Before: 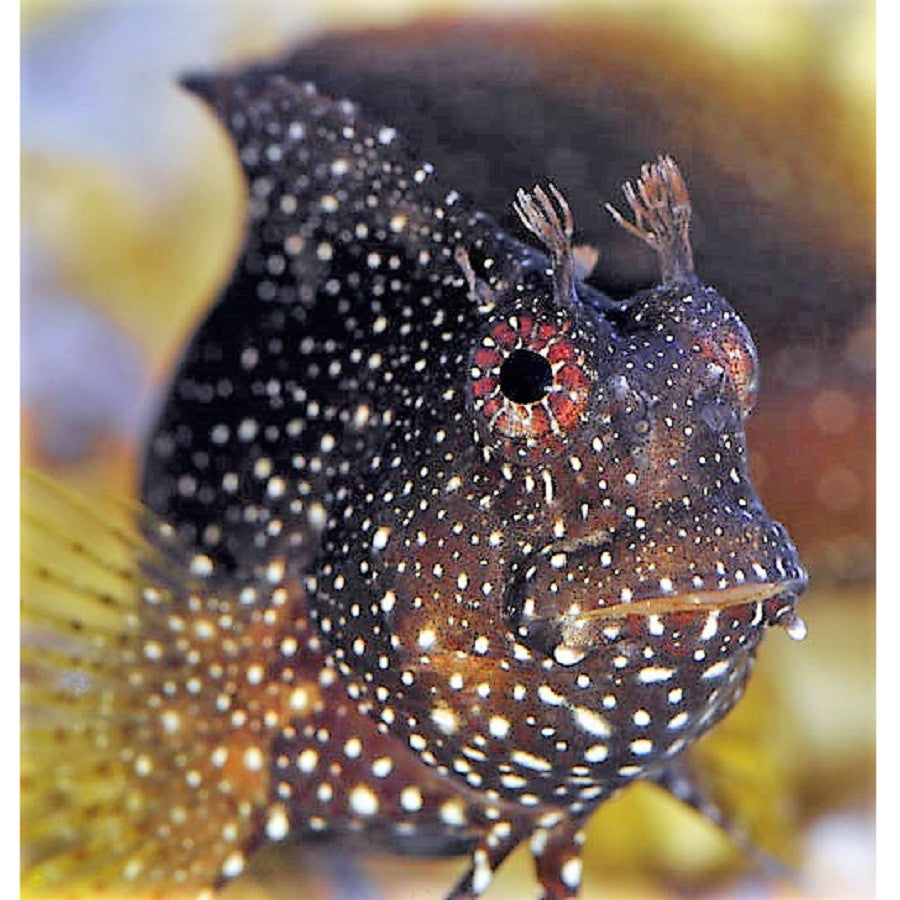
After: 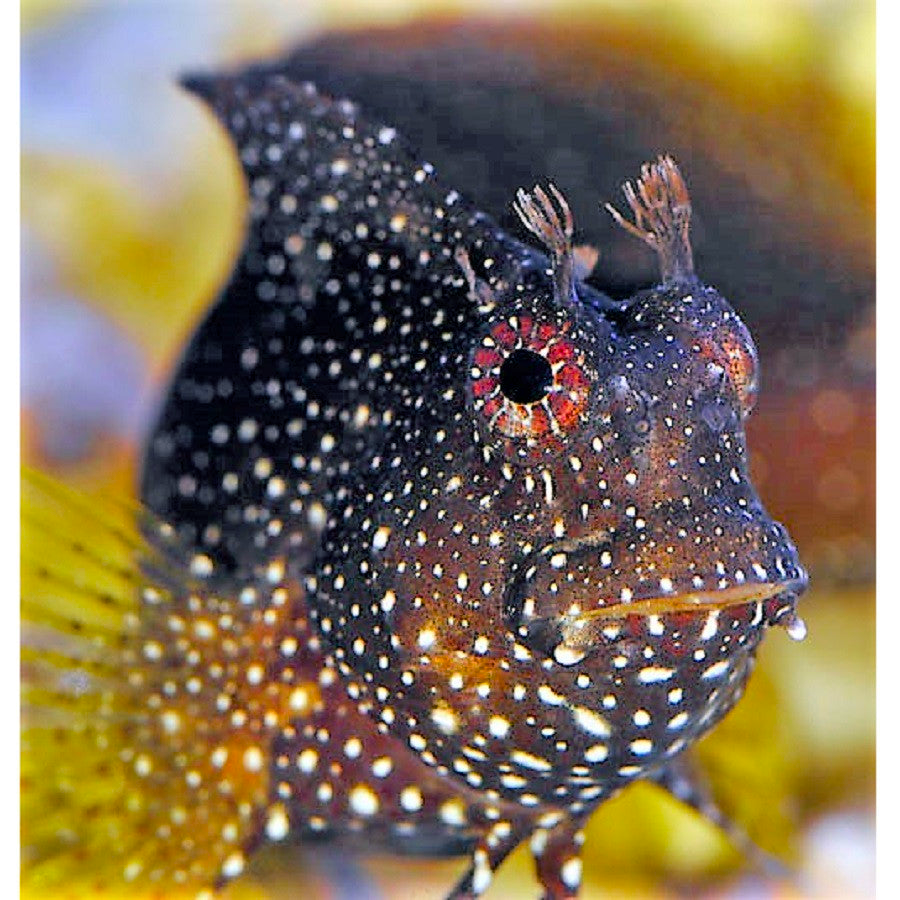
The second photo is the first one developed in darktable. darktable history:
color balance rgb: shadows lift › chroma 2.873%, shadows lift › hue 192.73°, perceptual saturation grading › global saturation 30.308%, global vibrance 20%
